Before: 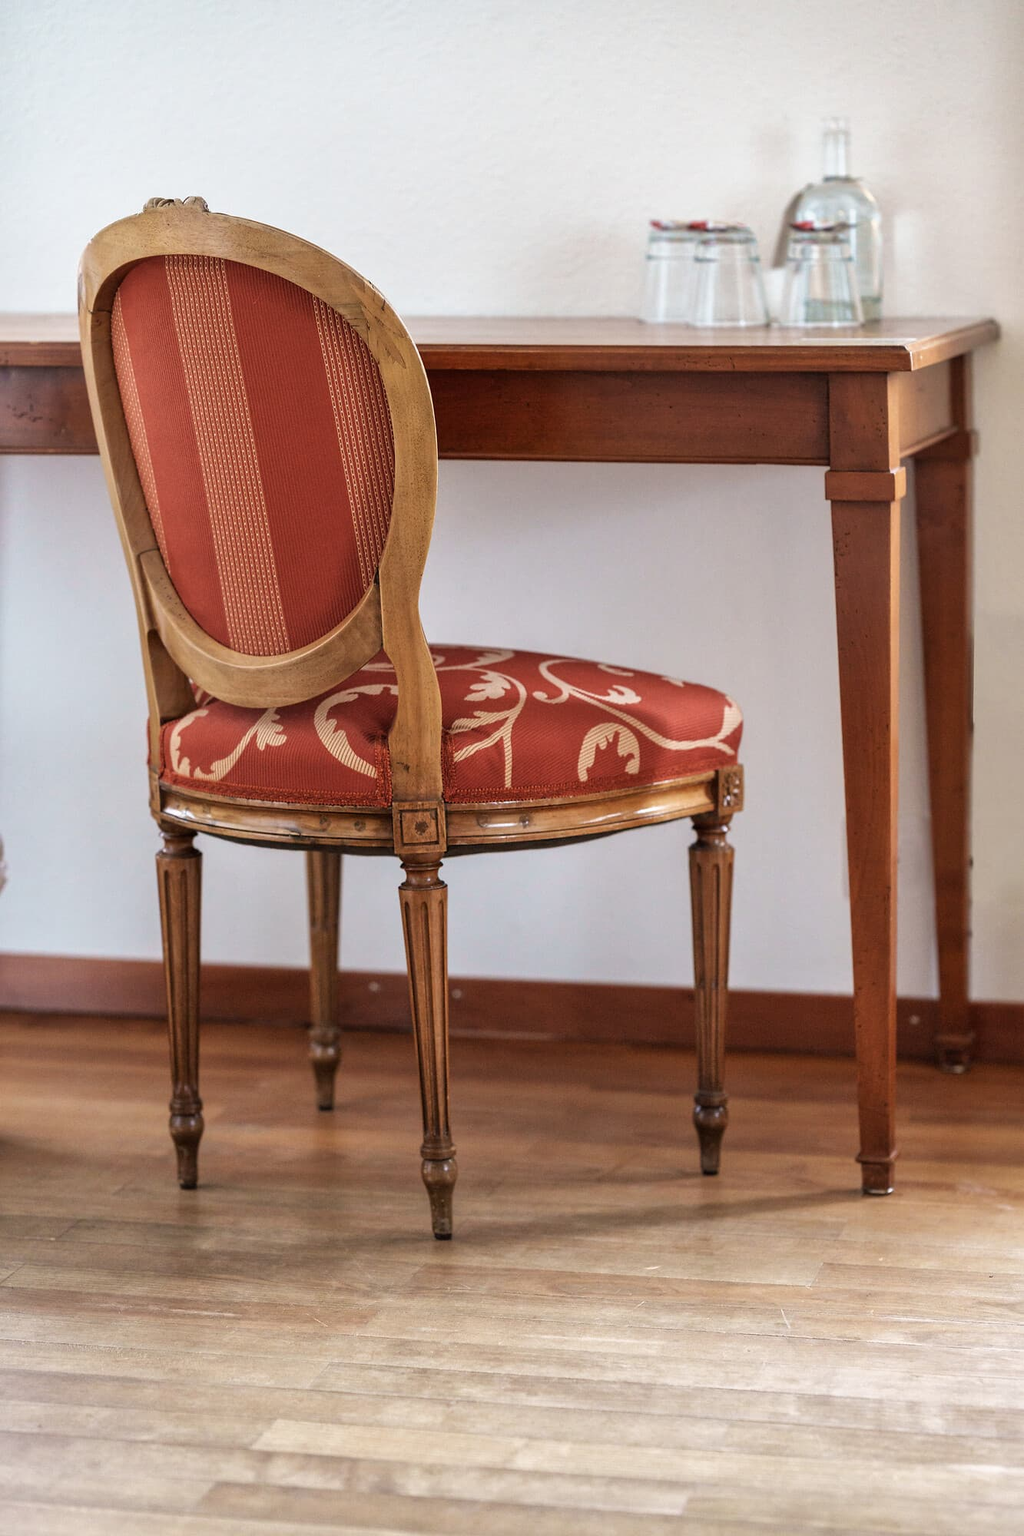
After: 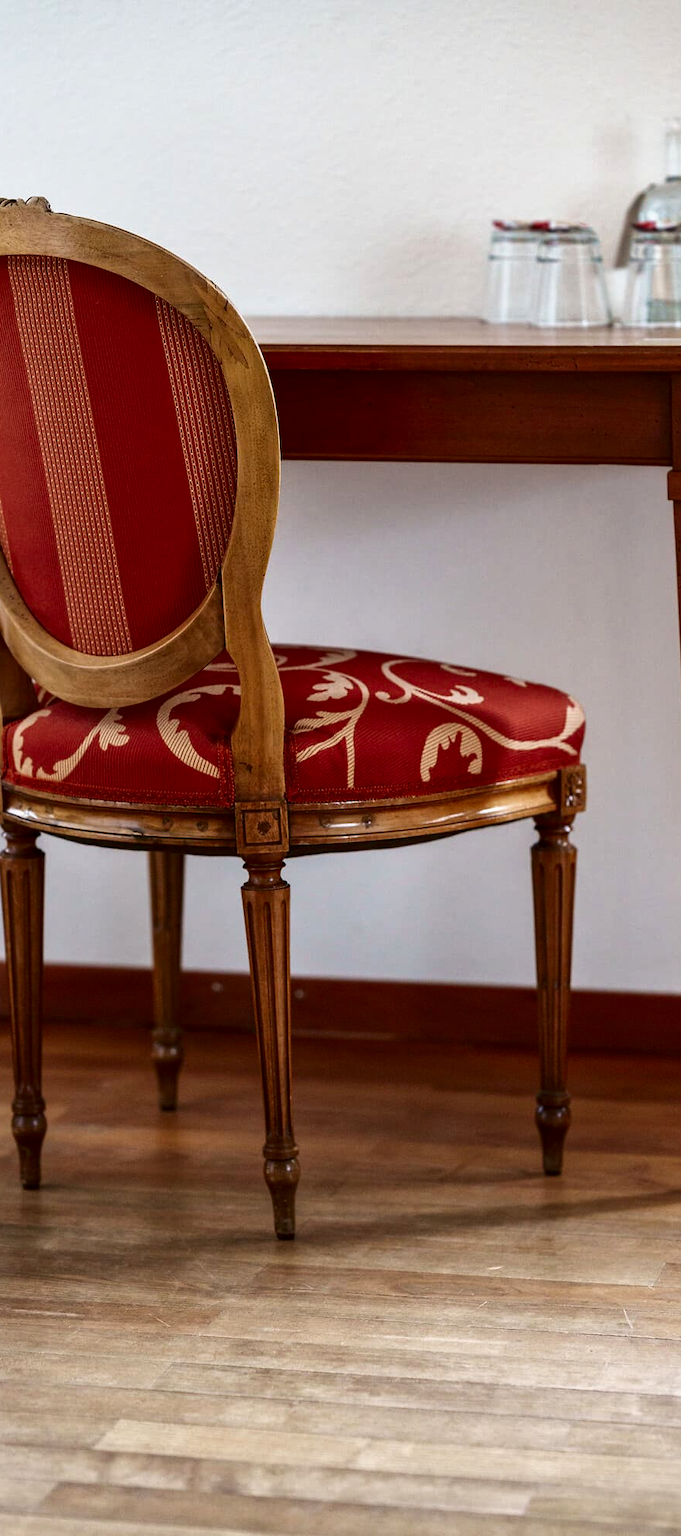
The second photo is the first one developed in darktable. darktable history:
crop: left 15.419%, right 17.914%
contrast brightness saturation: contrast 0.13, brightness -0.24, saturation 0.14
